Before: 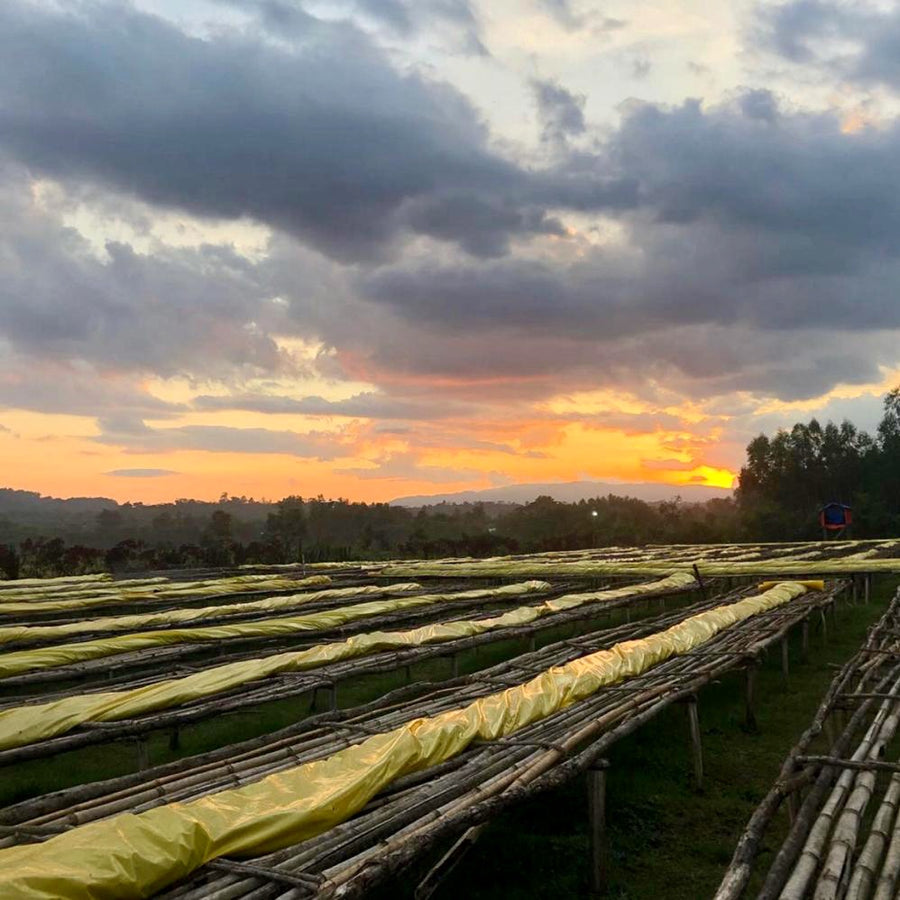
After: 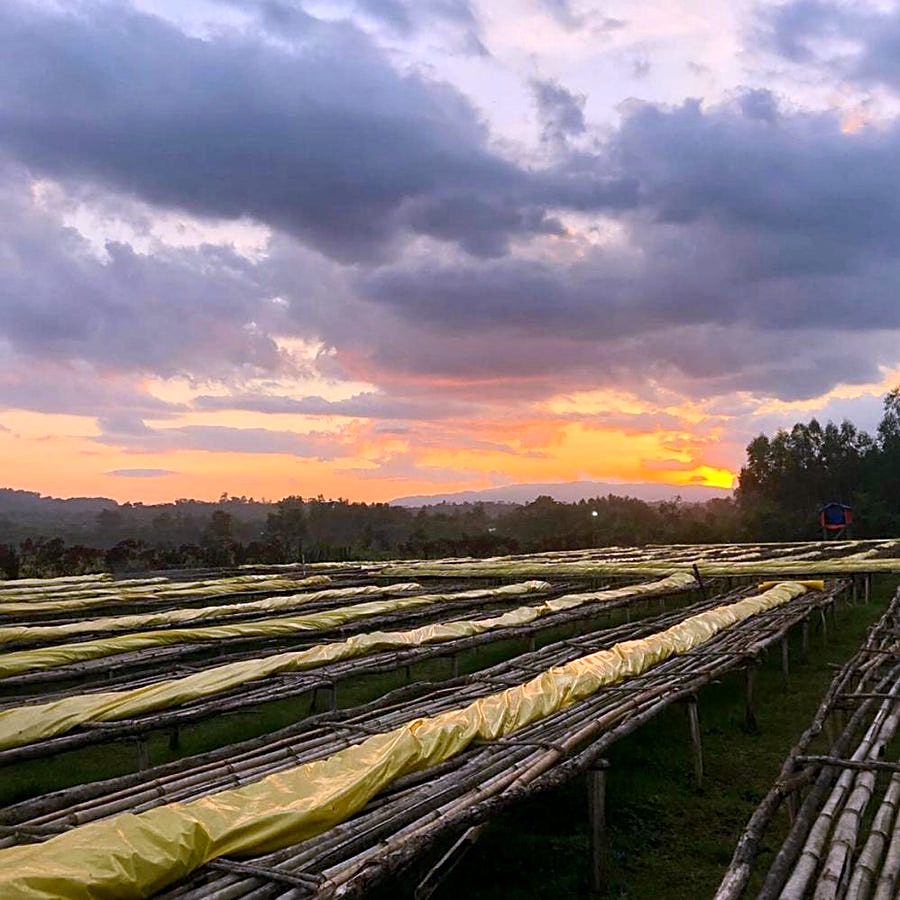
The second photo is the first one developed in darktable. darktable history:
sharpen: on, module defaults
white balance: red 1.042, blue 1.17
